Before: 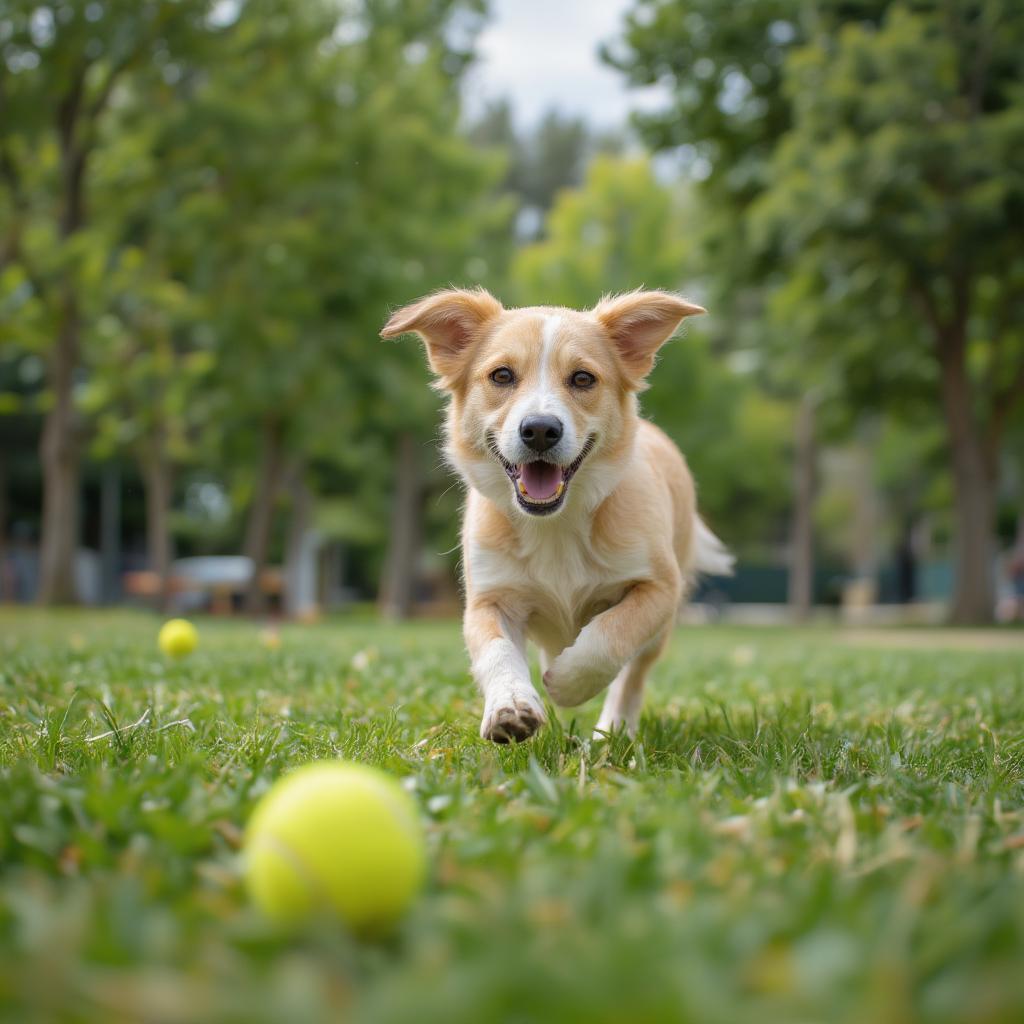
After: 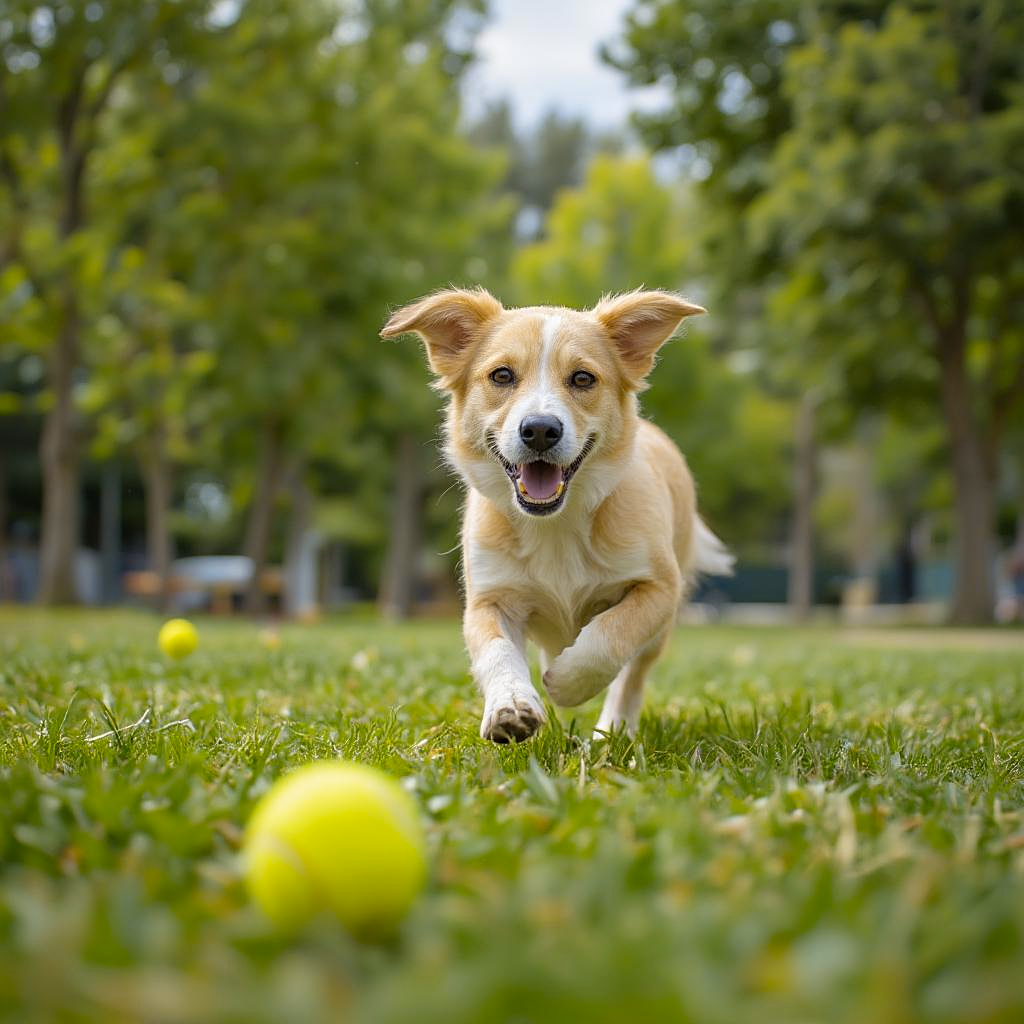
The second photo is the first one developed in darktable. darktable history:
color contrast: green-magenta contrast 0.85, blue-yellow contrast 1.25, unbound 0
sharpen: on, module defaults
